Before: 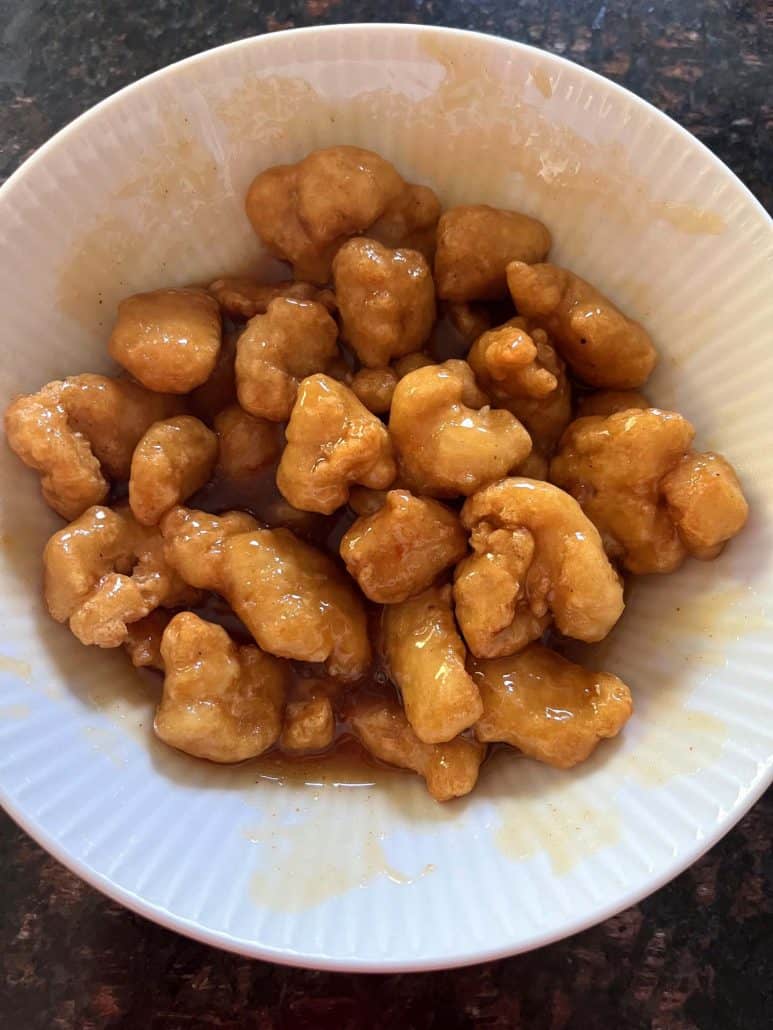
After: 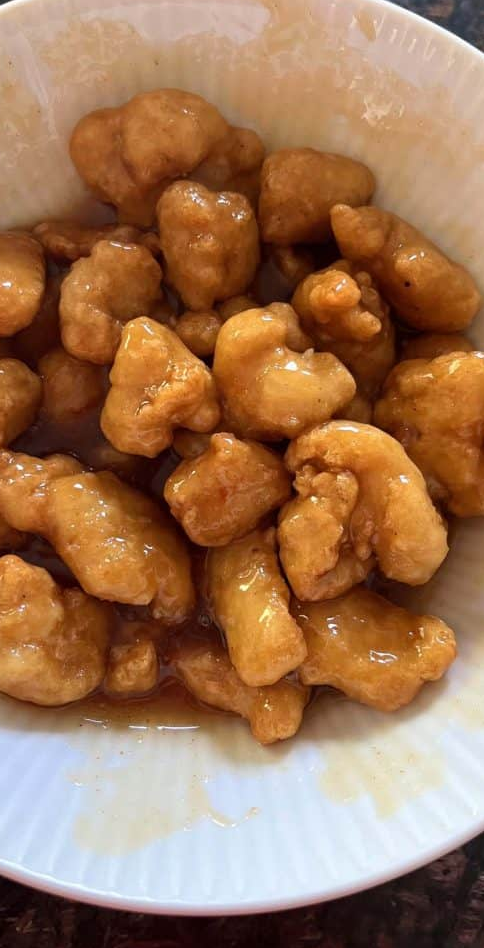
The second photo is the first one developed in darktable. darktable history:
crop and rotate: left 22.825%, top 5.624%, right 14.551%, bottom 2.321%
